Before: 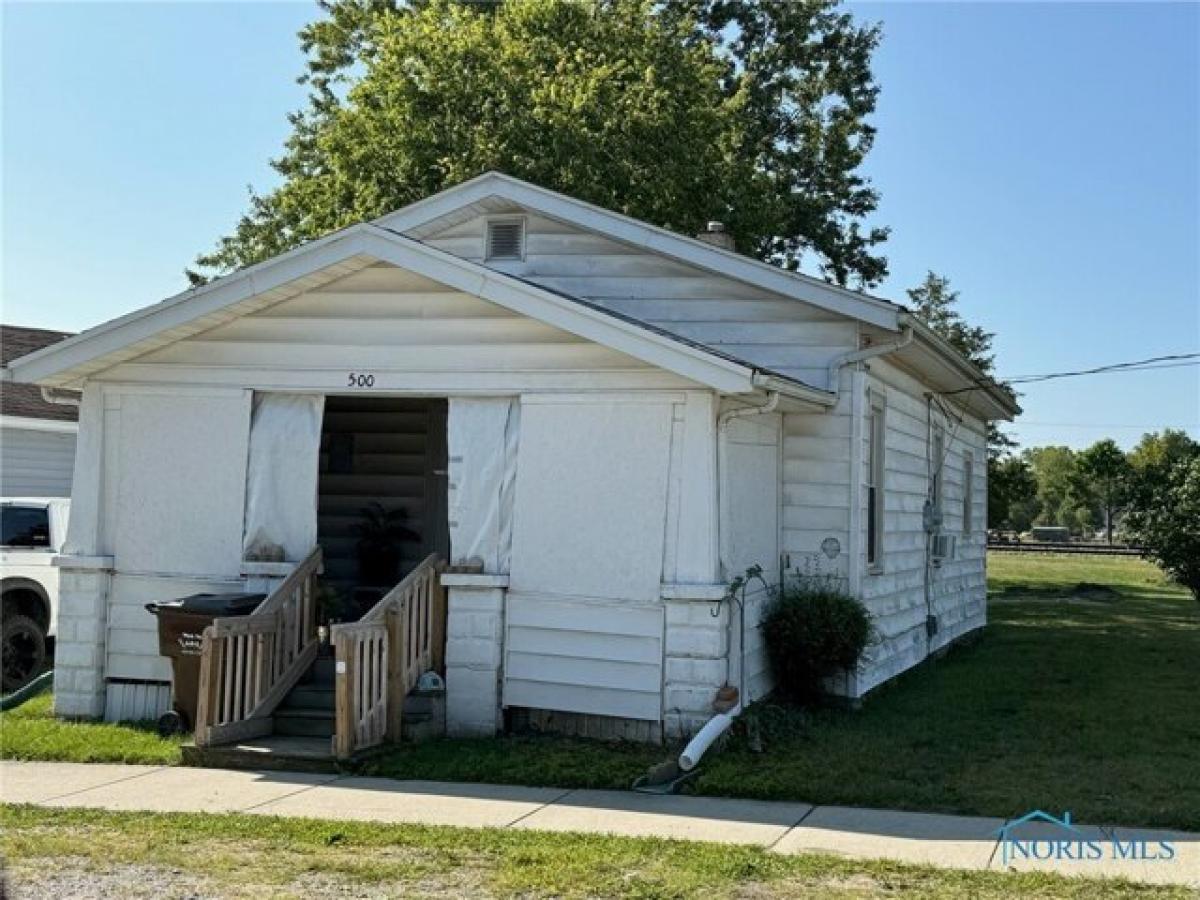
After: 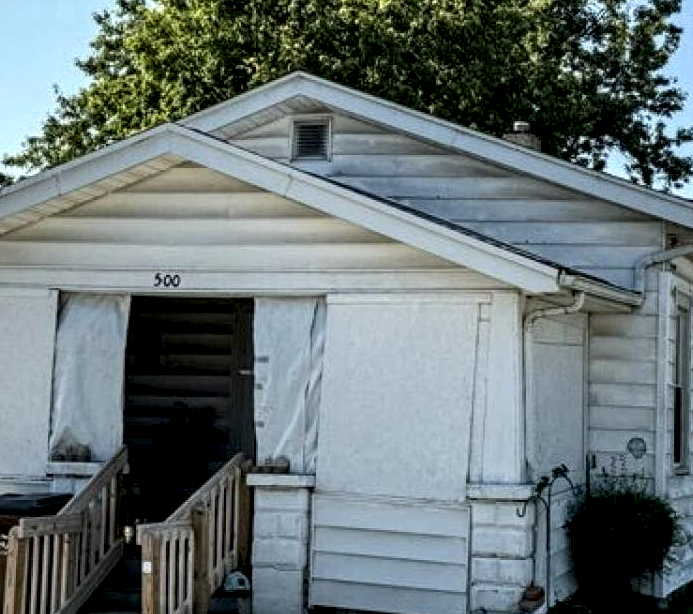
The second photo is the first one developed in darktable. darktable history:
crop: left 16.202%, top 11.208%, right 26.045%, bottom 20.557%
local contrast: highlights 19%, detail 186%
